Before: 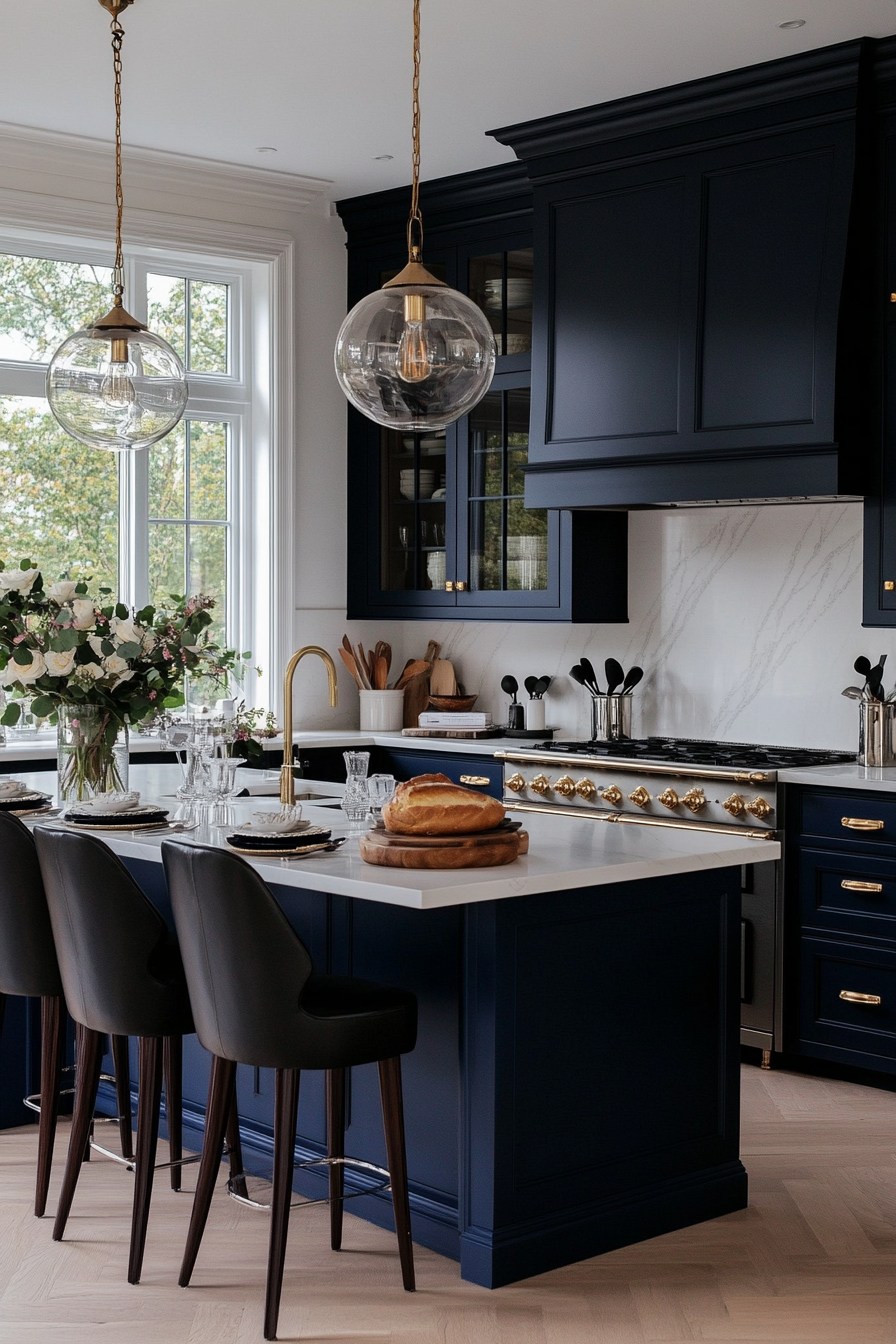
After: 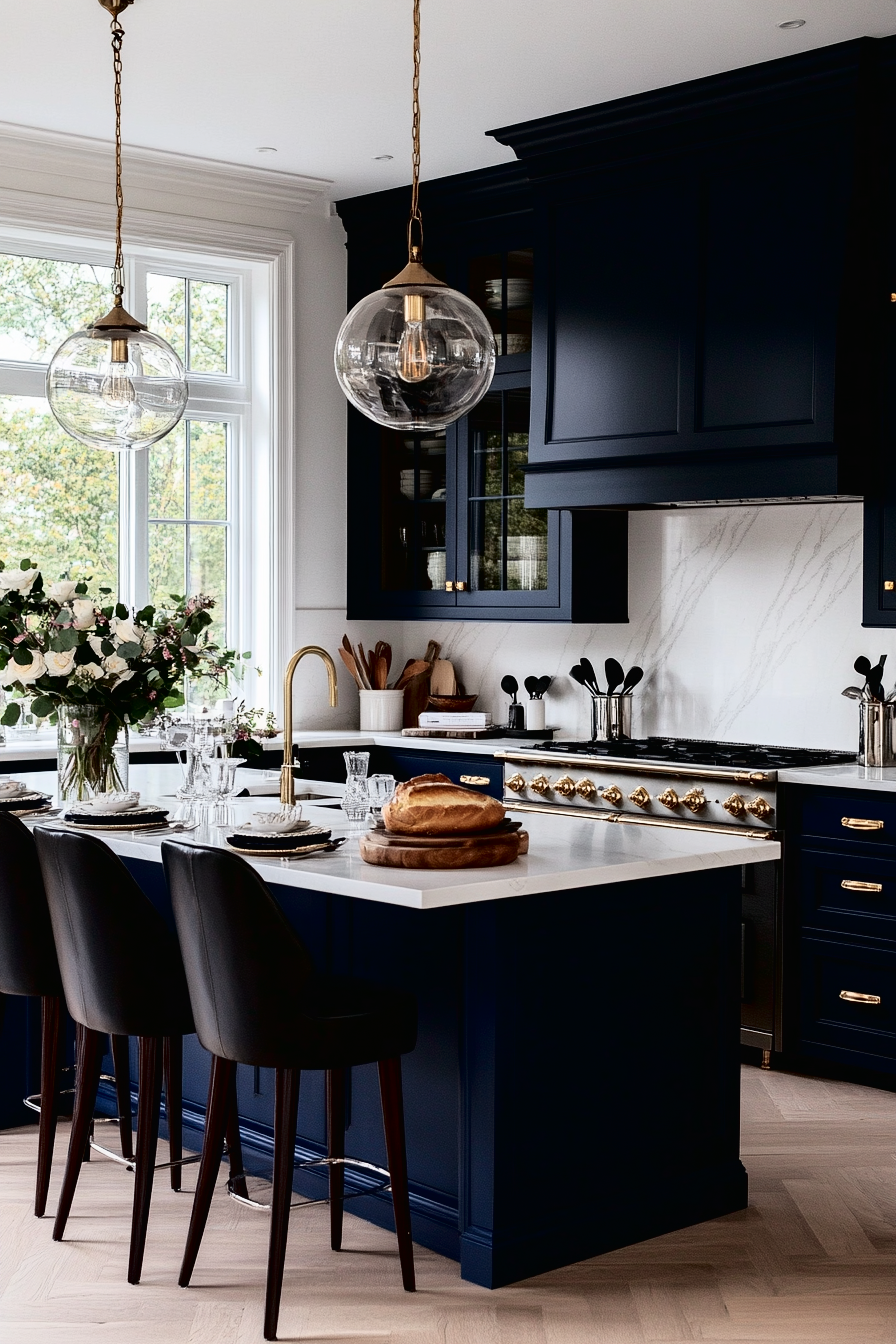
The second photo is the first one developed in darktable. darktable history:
tone curve: curves: ch0 [(0.016, 0.011) (0.094, 0.016) (0.469, 0.508) (0.721, 0.862) (1, 1)], color space Lab, independent channels, preserve colors none
